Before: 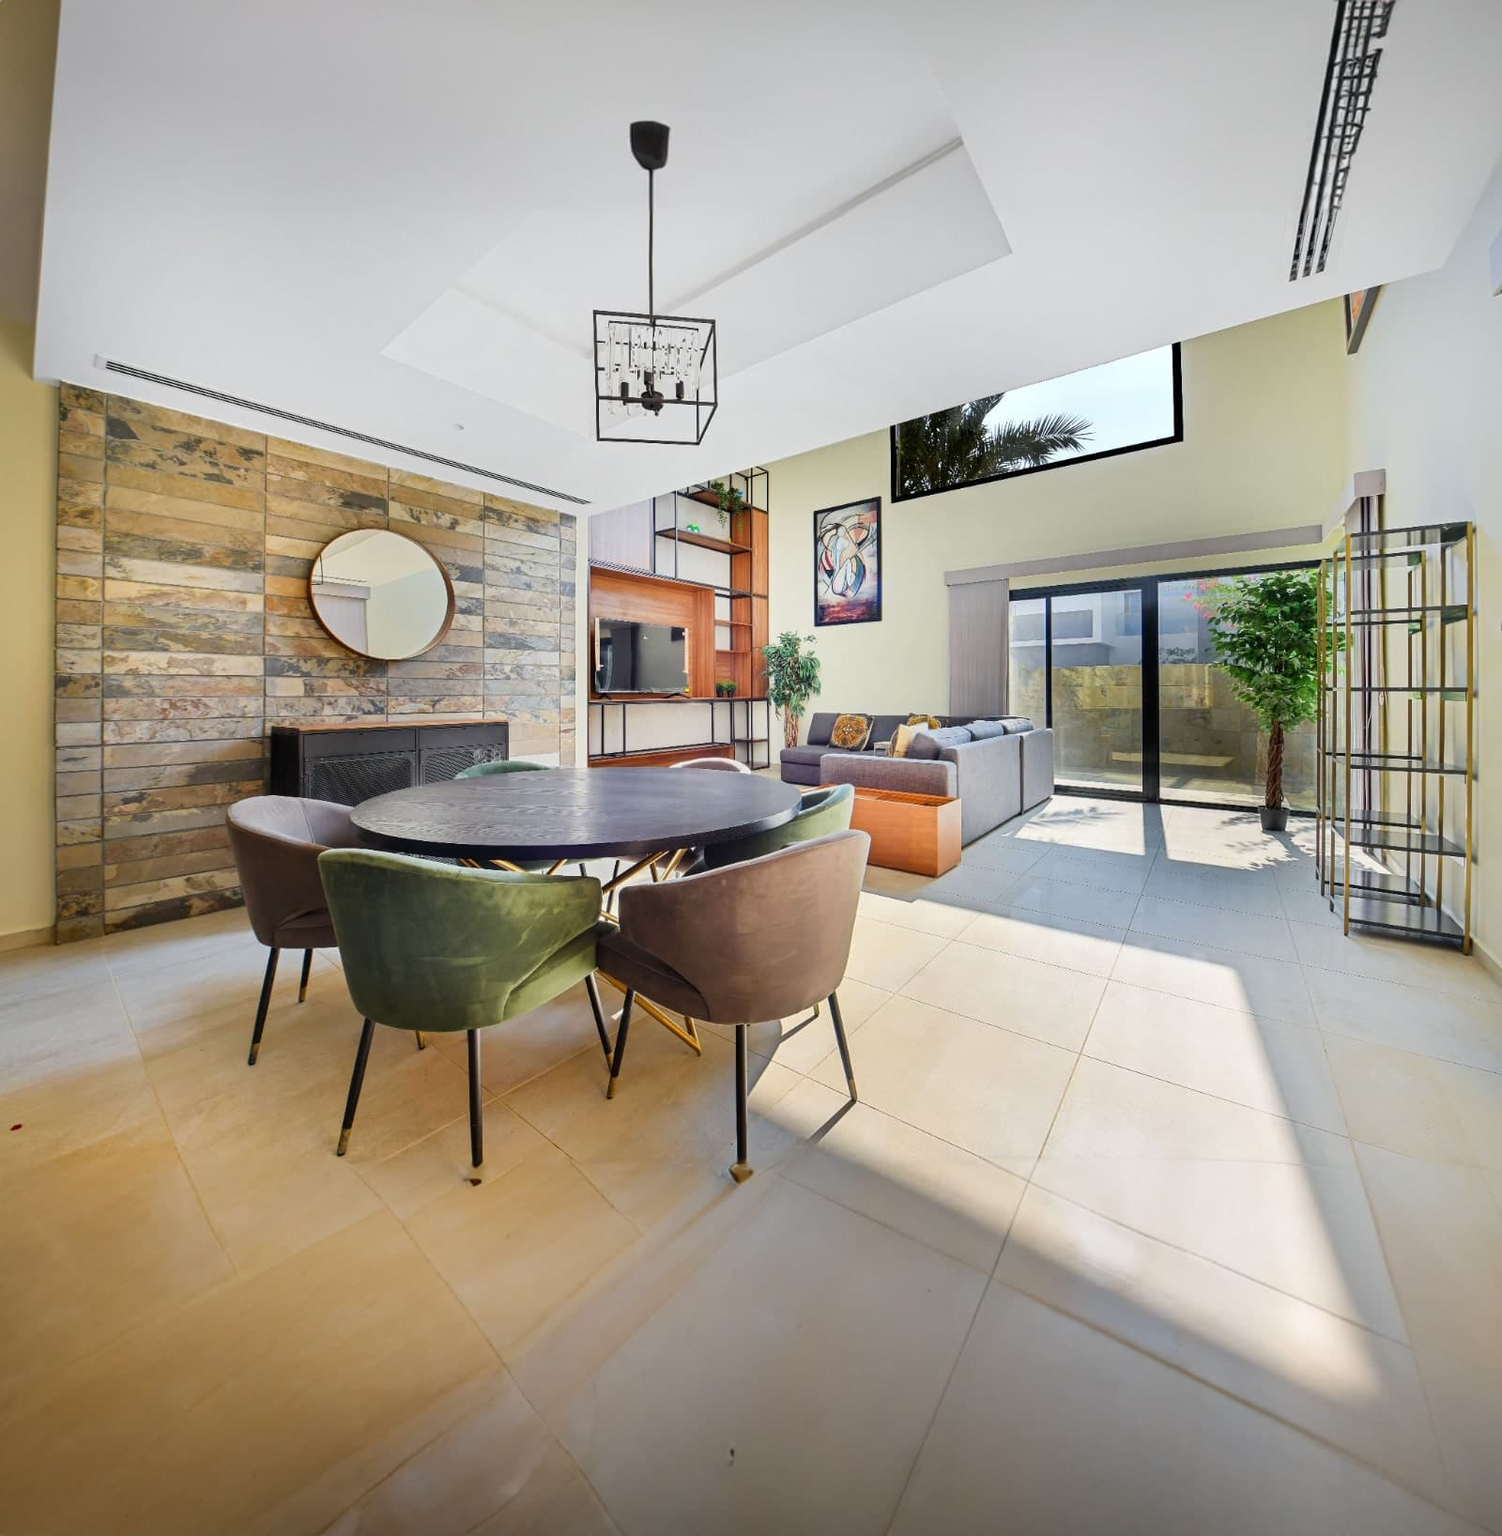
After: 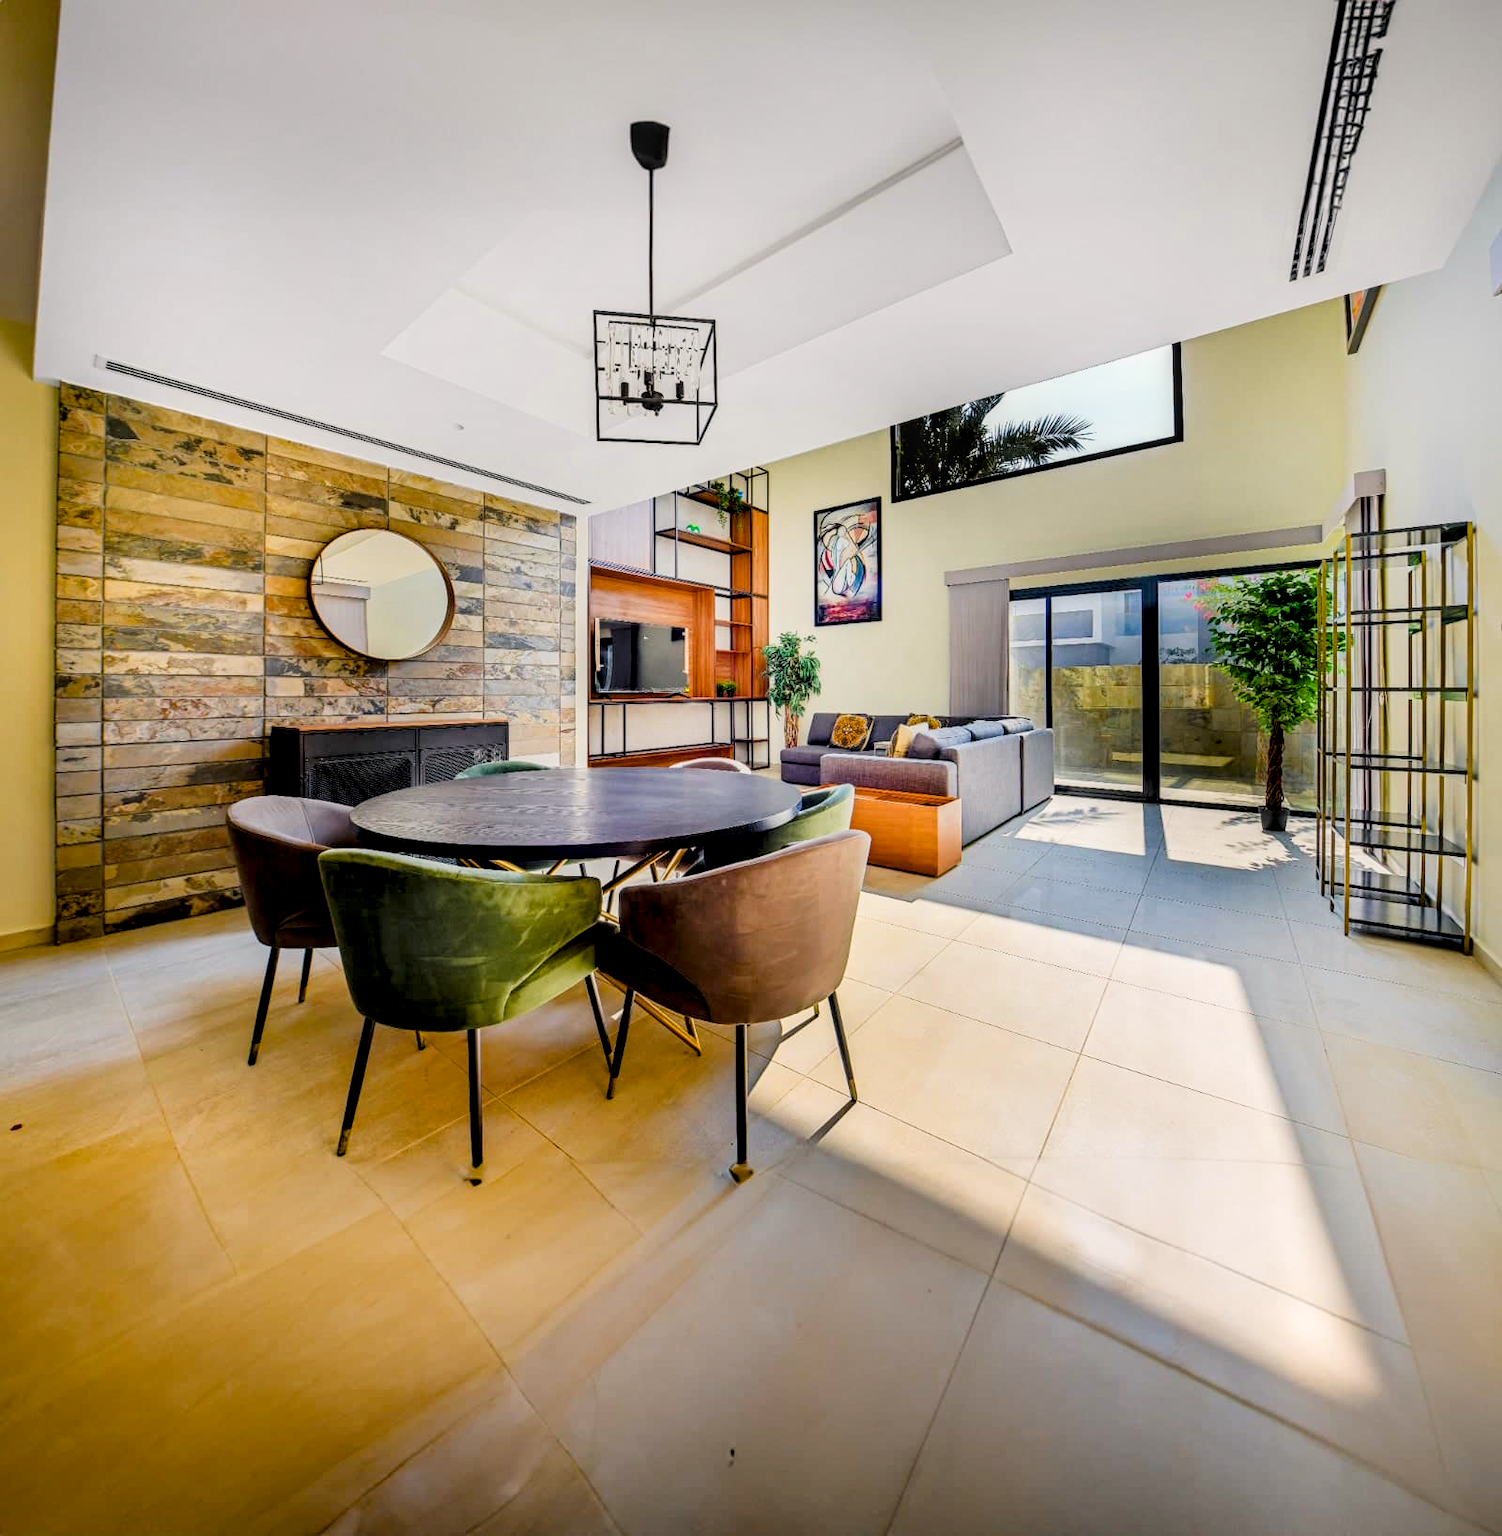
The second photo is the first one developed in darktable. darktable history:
color balance rgb: highlights gain › chroma 1.34%, highlights gain › hue 55.5°, linear chroma grading › global chroma 8.842%, perceptual saturation grading › global saturation 20%, perceptual saturation grading › highlights -25.833%, perceptual saturation grading › shadows 26.093%, global vibrance 41.005%
filmic rgb: black relative exposure -5.05 EV, white relative exposure 3.2 EV, hardness 3.48, contrast 1.187, highlights saturation mix -49.54%
local contrast: highlights 40%, shadows 62%, detail 137%, midtone range 0.507
